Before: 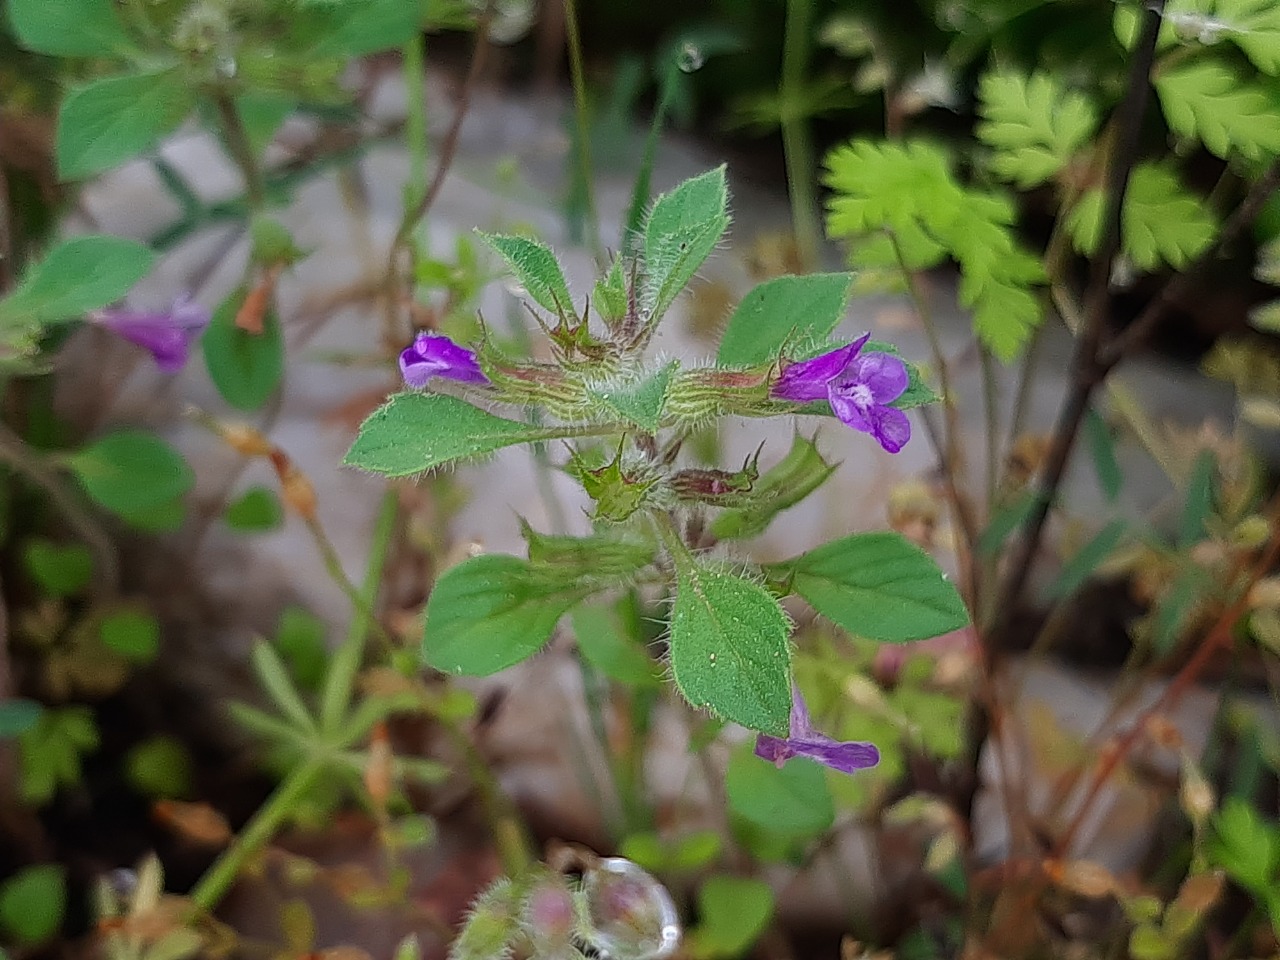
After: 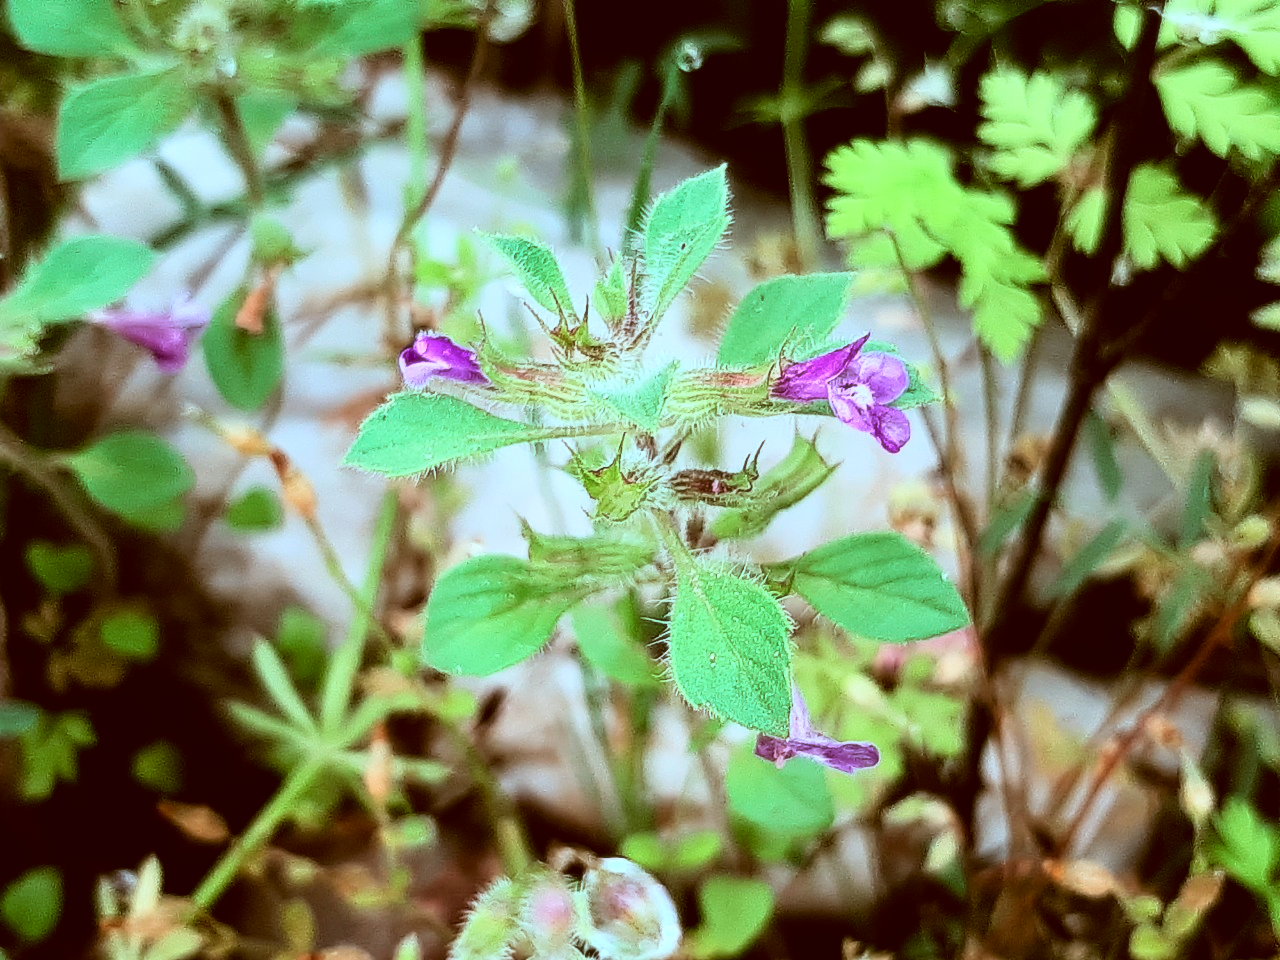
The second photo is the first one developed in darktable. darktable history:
soften: size 10%, saturation 50%, brightness 0.2 EV, mix 10%
rgb curve: curves: ch0 [(0, 0) (0.21, 0.15) (0.24, 0.21) (0.5, 0.75) (0.75, 0.96) (0.89, 0.99) (1, 1)]; ch1 [(0, 0.02) (0.21, 0.13) (0.25, 0.2) (0.5, 0.67) (0.75, 0.9) (0.89, 0.97) (1, 1)]; ch2 [(0, 0.02) (0.21, 0.13) (0.25, 0.2) (0.5, 0.67) (0.75, 0.9) (0.89, 0.97) (1, 1)], compensate middle gray true
color correction: highlights a* -14.62, highlights b* -16.22, shadows a* 10.12, shadows b* 29.4
